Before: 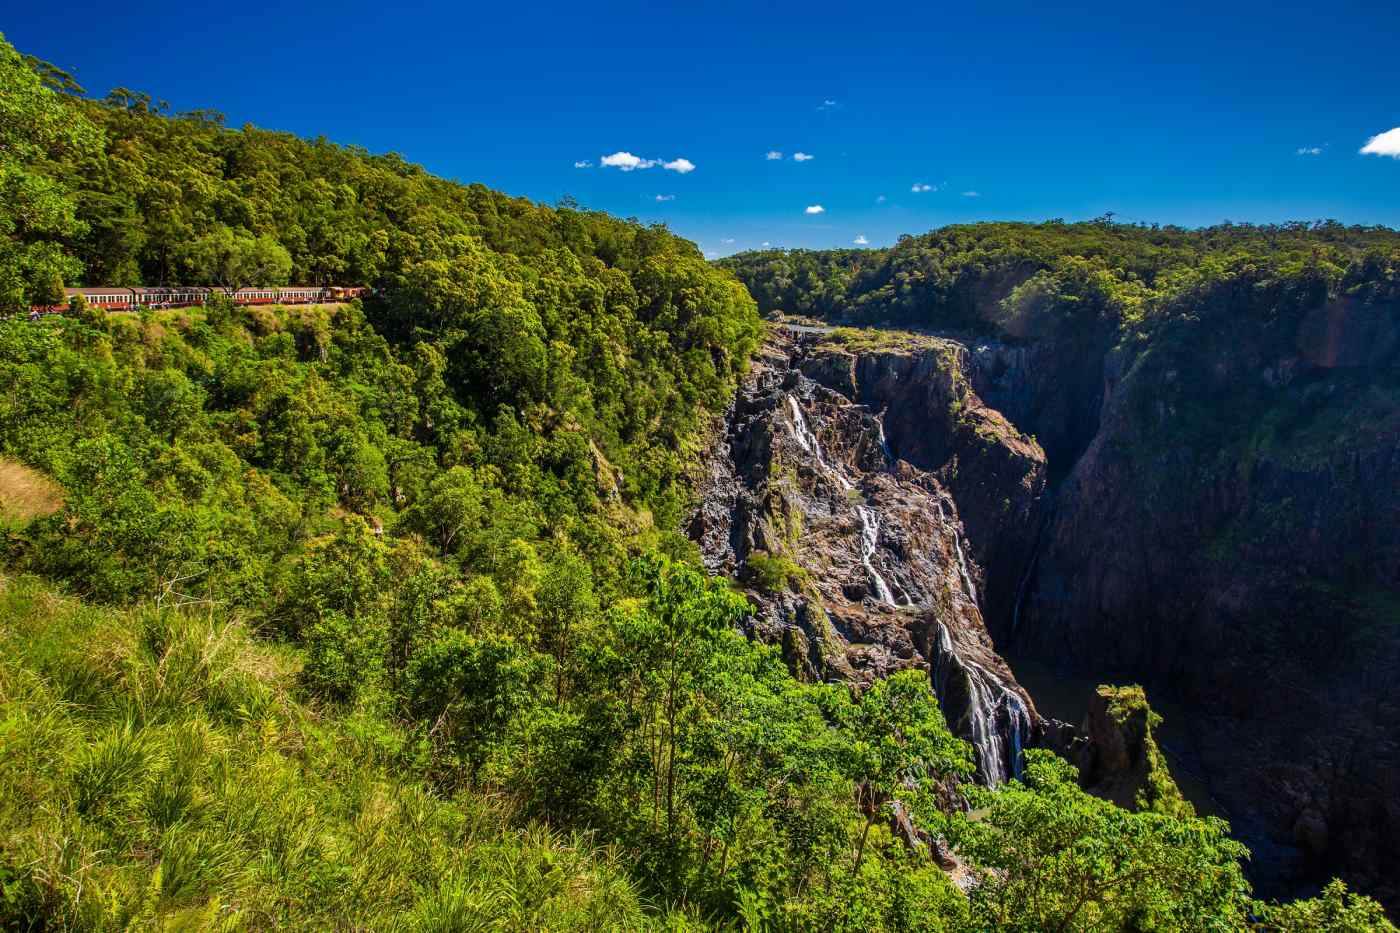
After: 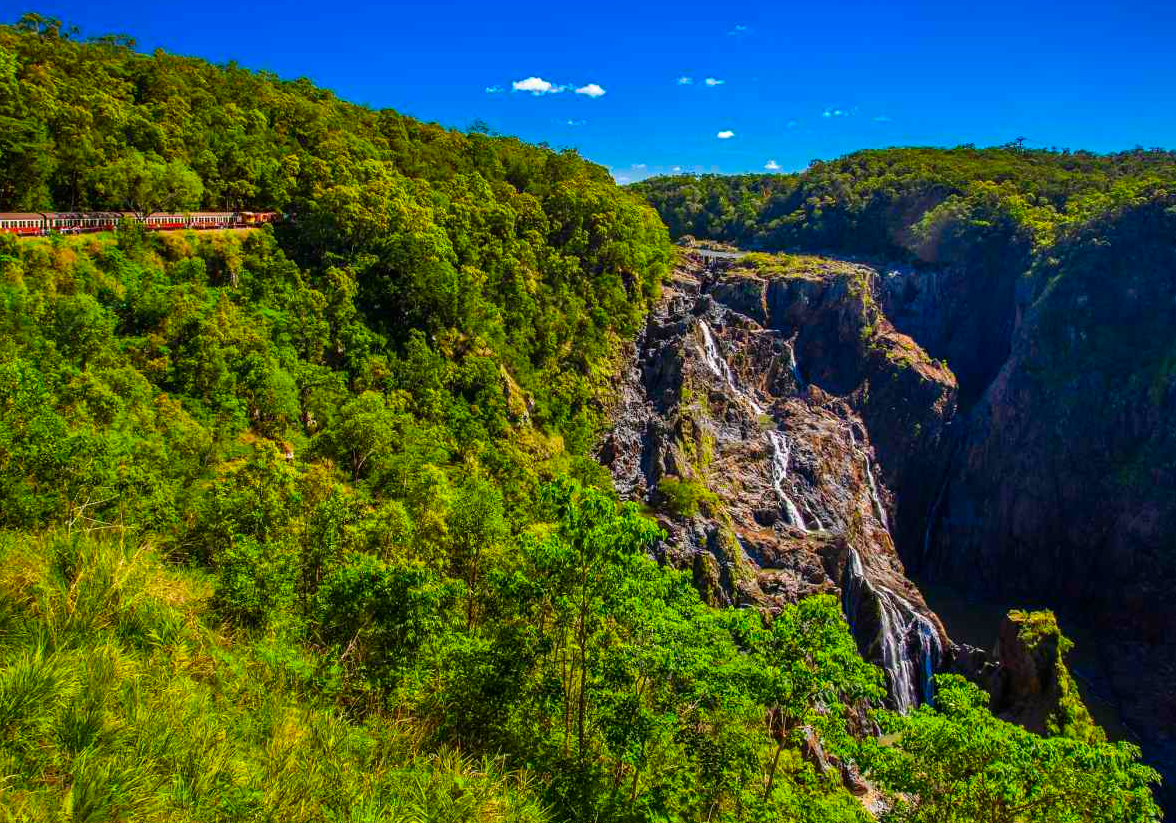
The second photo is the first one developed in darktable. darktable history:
contrast brightness saturation: saturation 0.487
crop: left 6.412%, top 8.135%, right 9.53%, bottom 3.599%
haze removal: compatibility mode true, adaptive false
